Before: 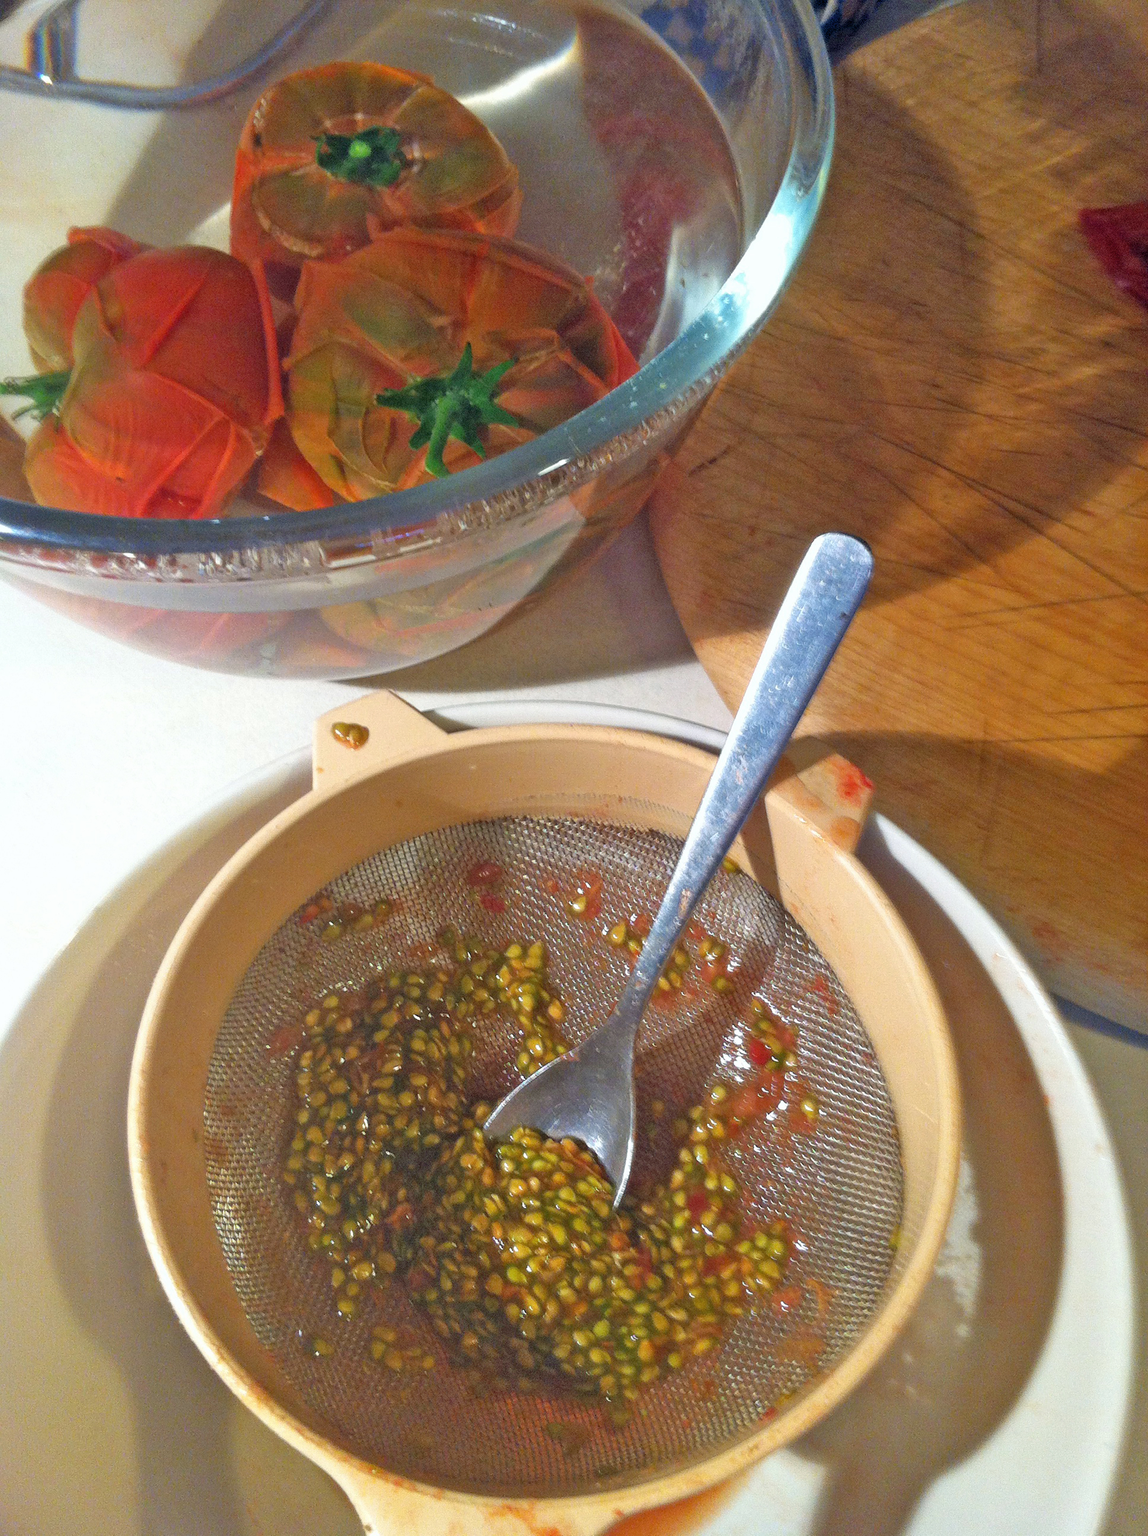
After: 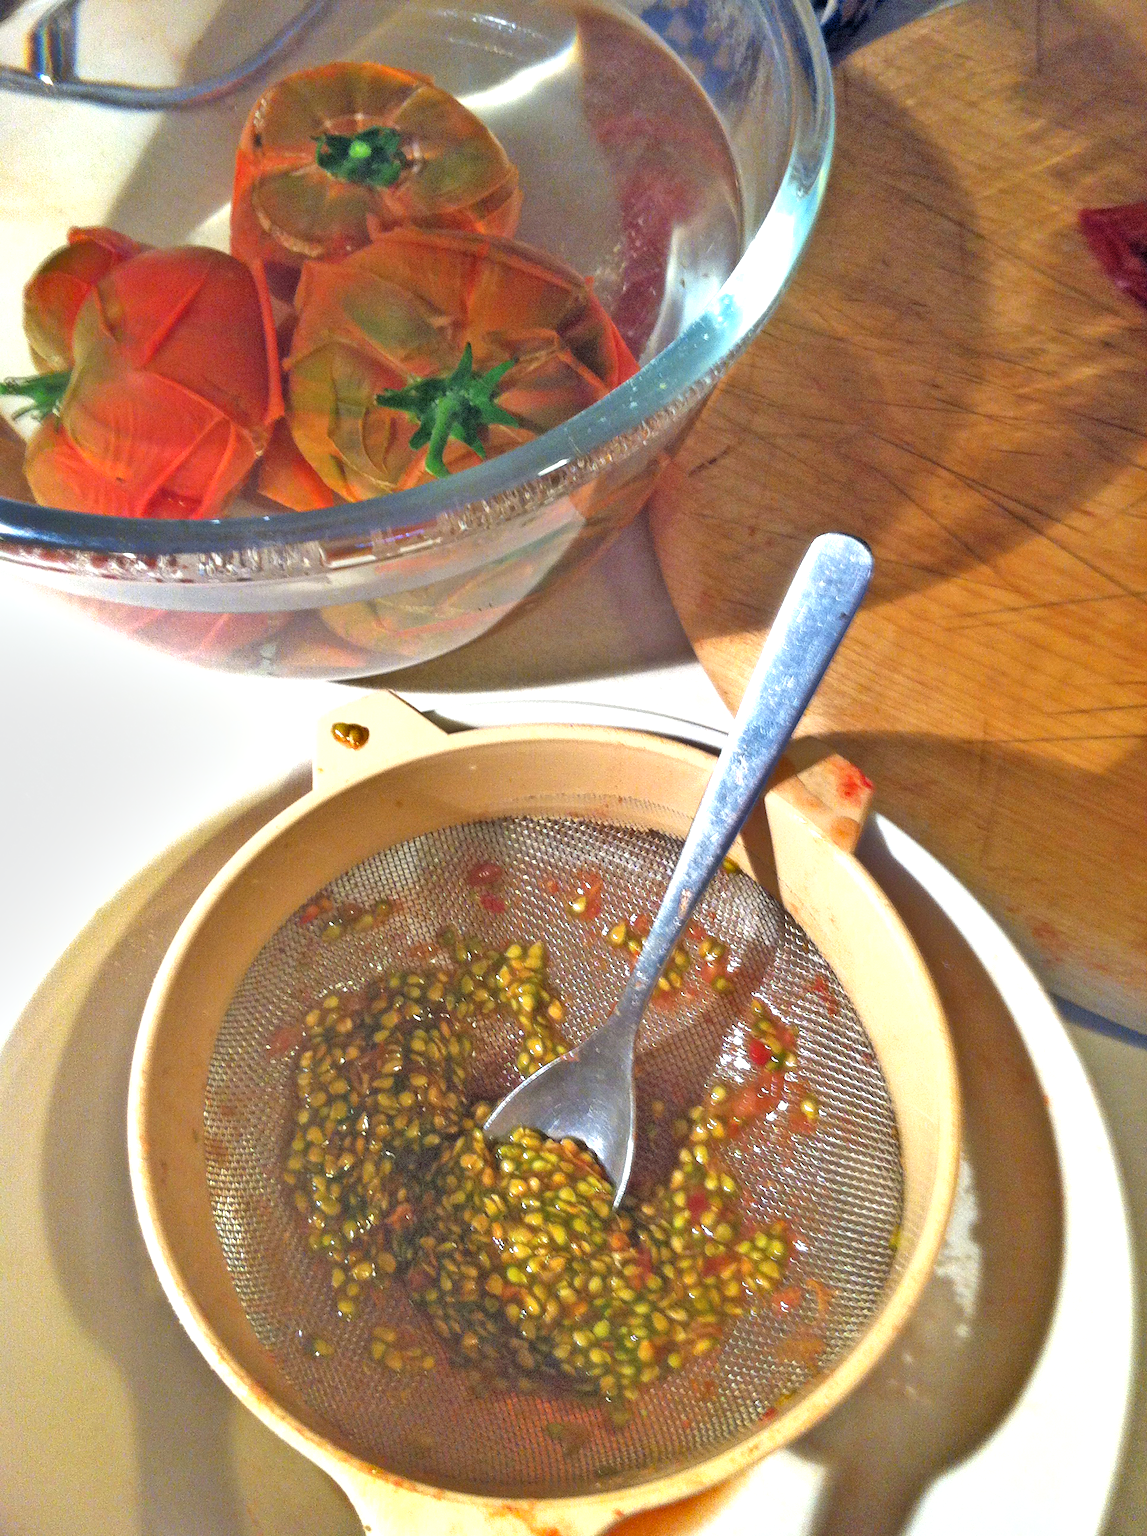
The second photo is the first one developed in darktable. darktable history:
shadows and highlights: radius 132.17, soften with gaussian
tone equalizer: -8 EV -0.737 EV, -7 EV -0.709 EV, -6 EV -0.591 EV, -5 EV -0.422 EV, -3 EV 0.382 EV, -2 EV 0.6 EV, -1 EV 0.682 EV, +0 EV 0.747 EV
